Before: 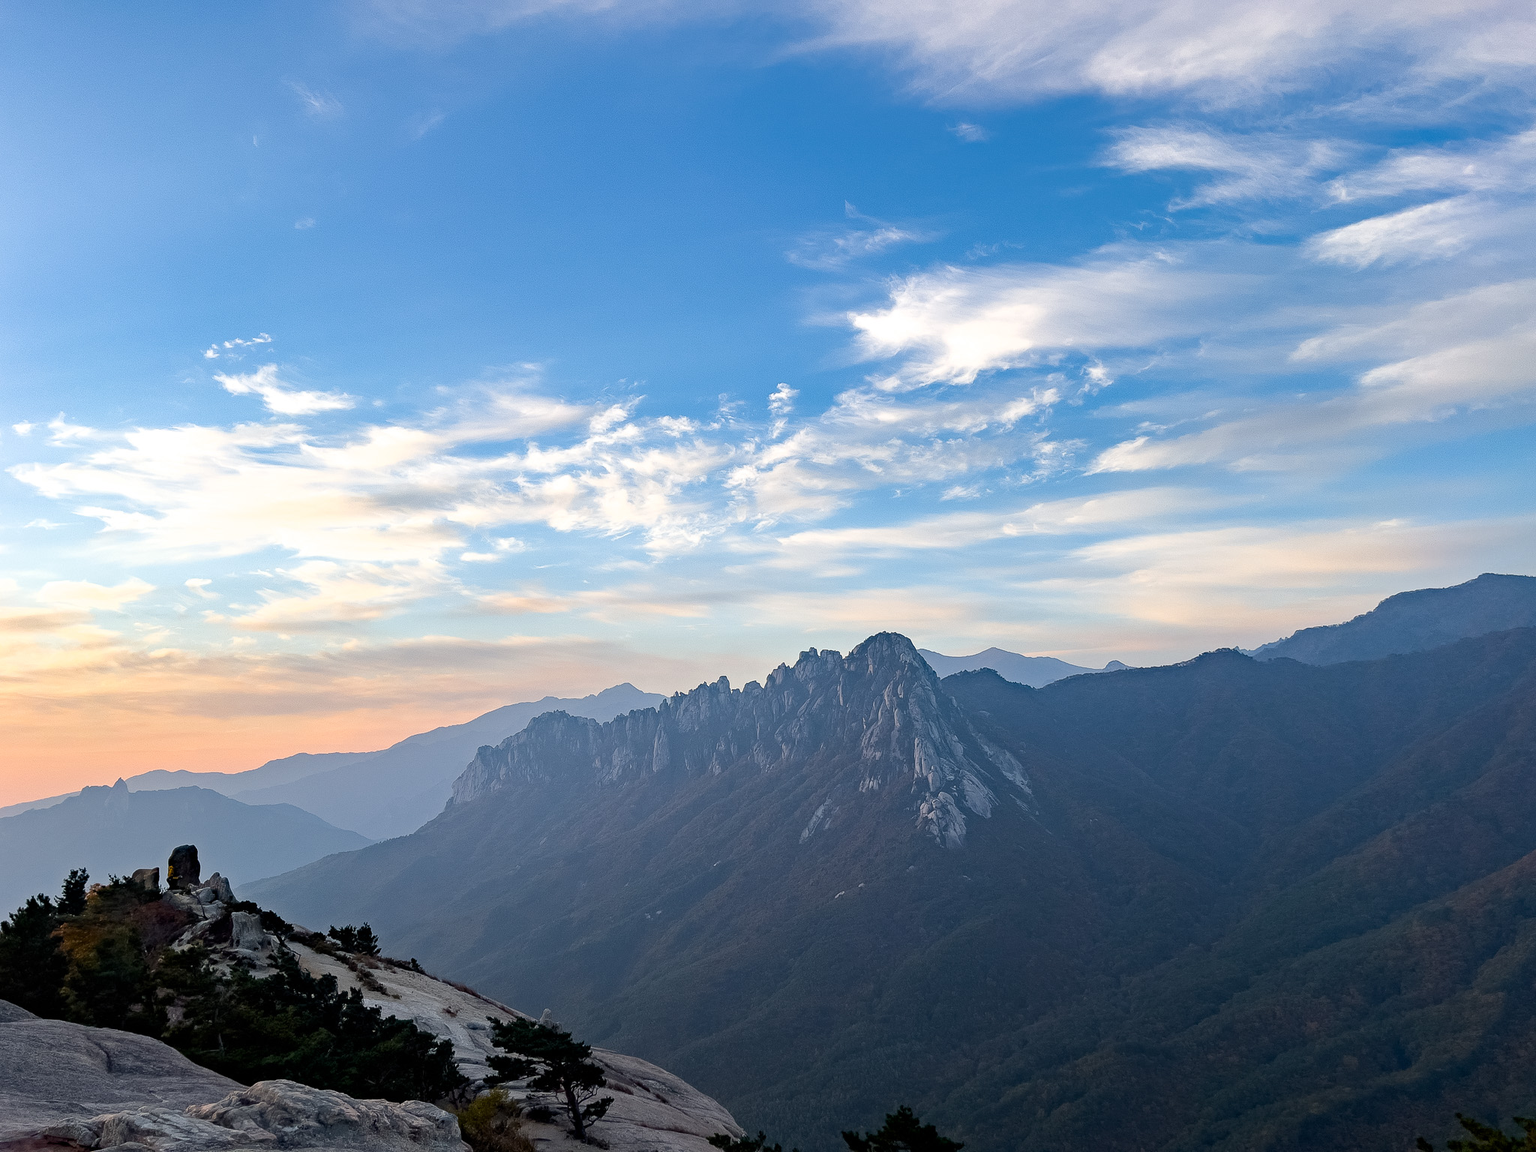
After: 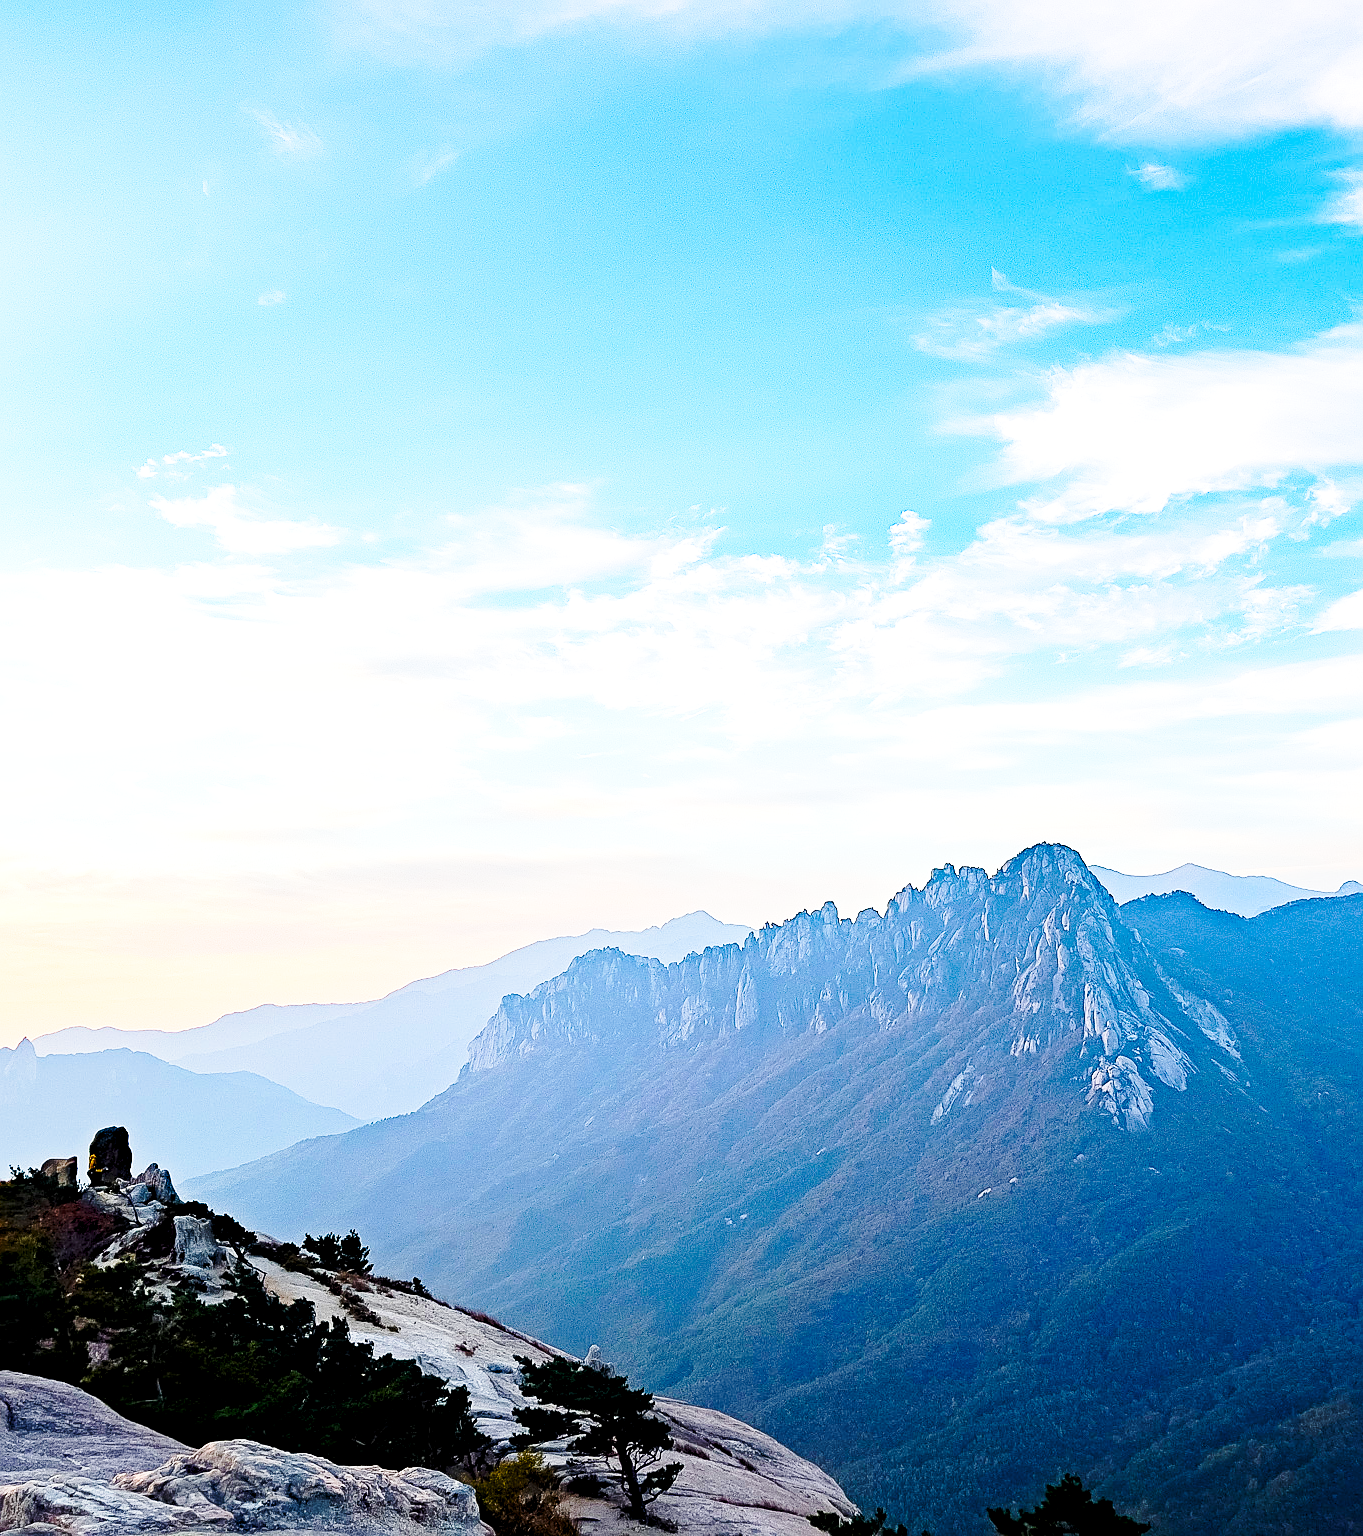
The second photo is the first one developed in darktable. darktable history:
crop and rotate: left 6.625%, right 26.804%
contrast brightness saturation: contrast 0.101, brightness 0.031, saturation 0.086
base curve: curves: ch0 [(0, 0) (0.032, 0.037) (0.105, 0.228) (0.435, 0.76) (0.856, 0.983) (1, 1)], preserve colors none
tone curve: curves: ch0 [(0, 0) (0.003, 0.003) (0.011, 0.011) (0.025, 0.026) (0.044, 0.046) (0.069, 0.071) (0.1, 0.103) (0.136, 0.14) (0.177, 0.183) (0.224, 0.231) (0.277, 0.286) (0.335, 0.346) (0.399, 0.412) (0.468, 0.483) (0.543, 0.56) (0.623, 0.643) (0.709, 0.732) (0.801, 0.826) (0.898, 0.917) (1, 1)], preserve colors none
exposure: exposure 0.376 EV, compensate highlight preservation false
sharpen: on, module defaults
color balance rgb: global offset › luminance -0.471%, linear chroma grading › global chroma 8.89%, perceptual saturation grading › global saturation 0.172%, perceptual saturation grading › highlights -9.649%, perceptual saturation grading › mid-tones 18.44%, perceptual saturation grading › shadows 28.359%
